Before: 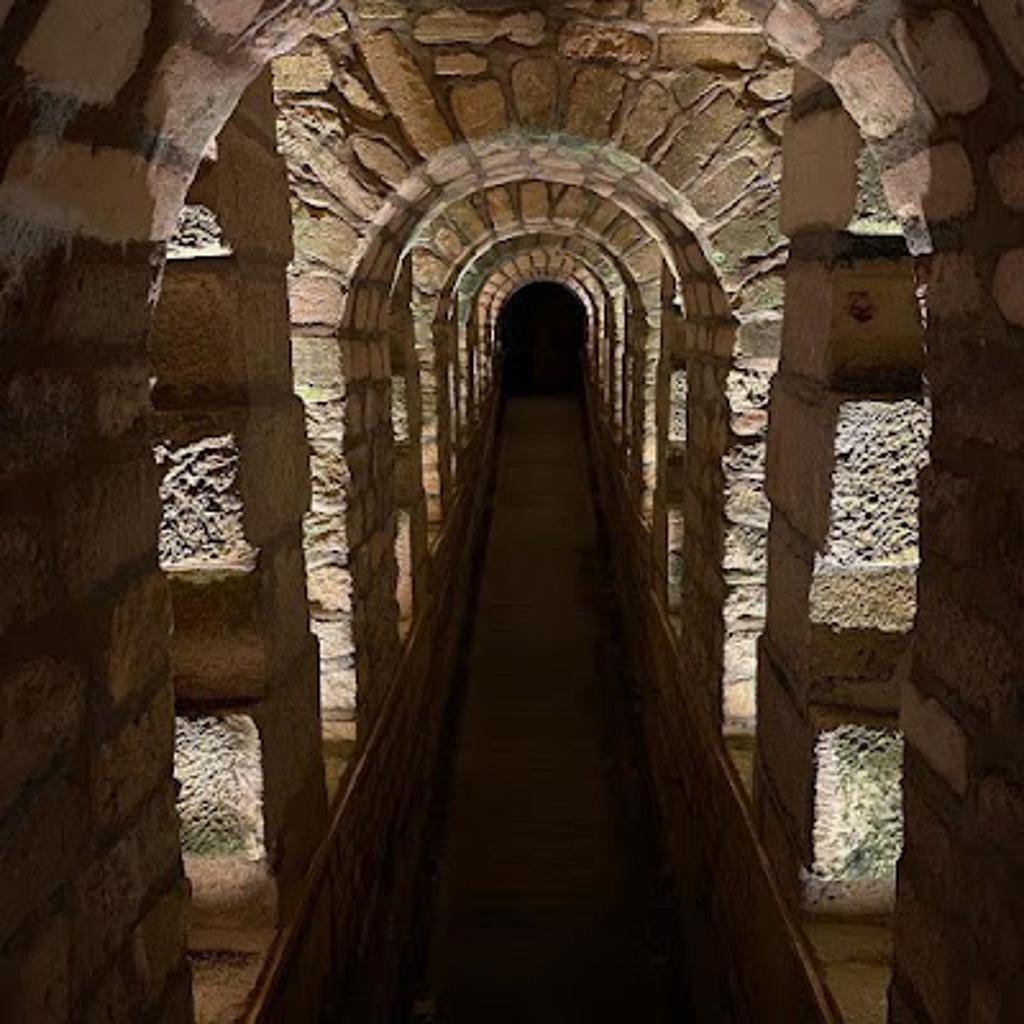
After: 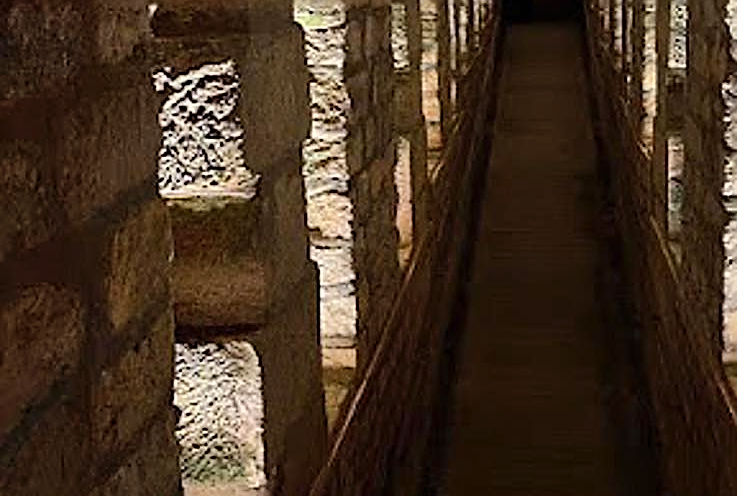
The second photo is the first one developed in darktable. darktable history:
shadows and highlights: low approximation 0.01, soften with gaussian
crop: top 36.498%, right 27.964%, bottom 14.995%
sharpen: radius 1.685, amount 1.294
